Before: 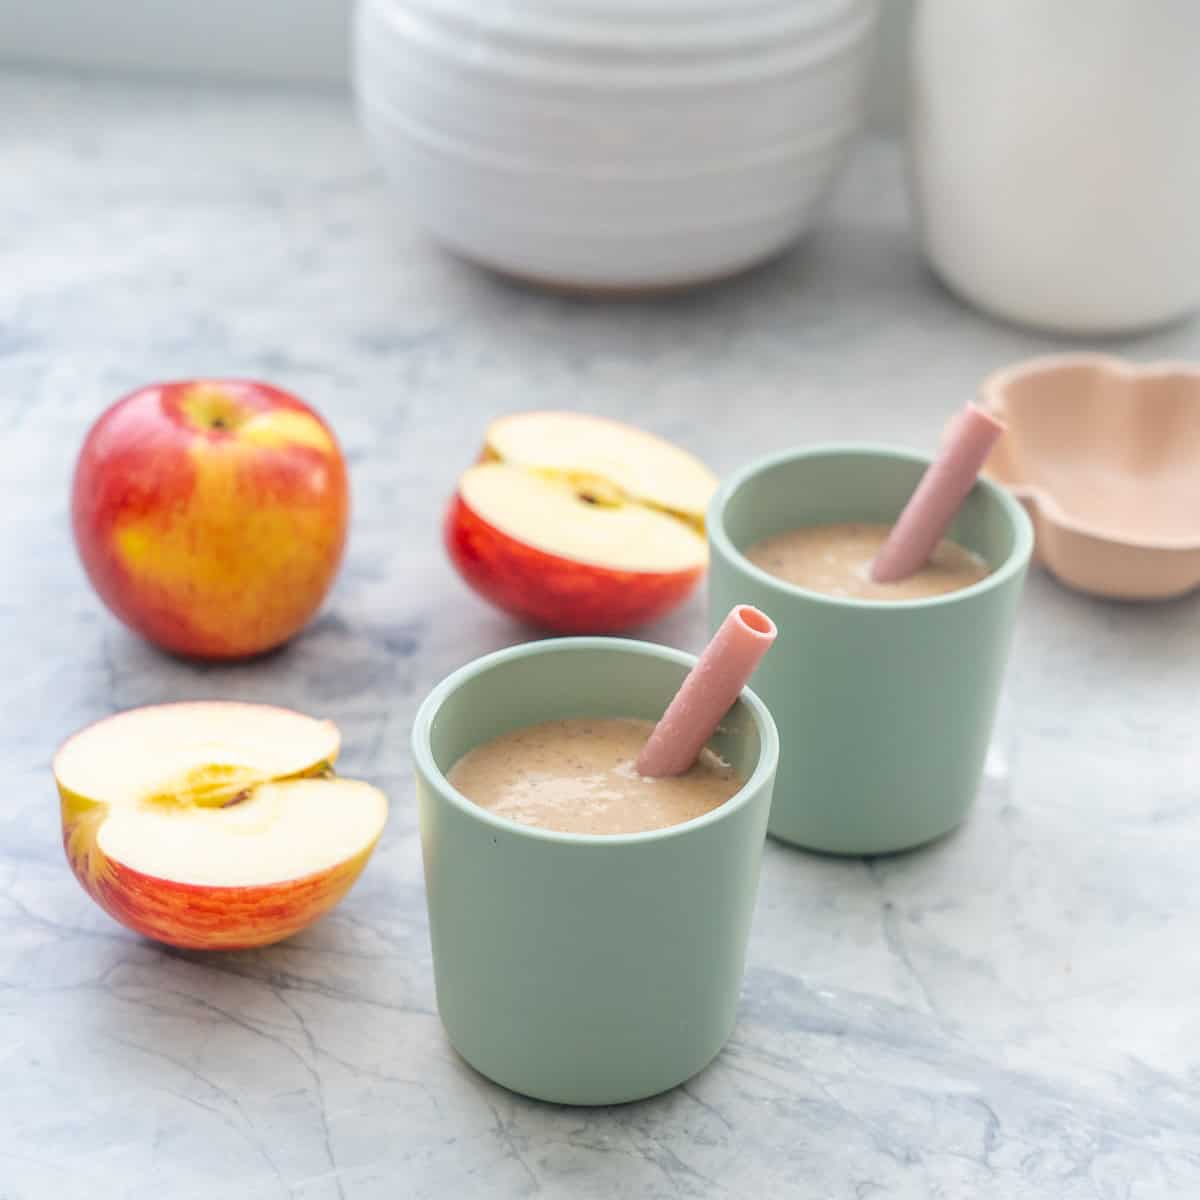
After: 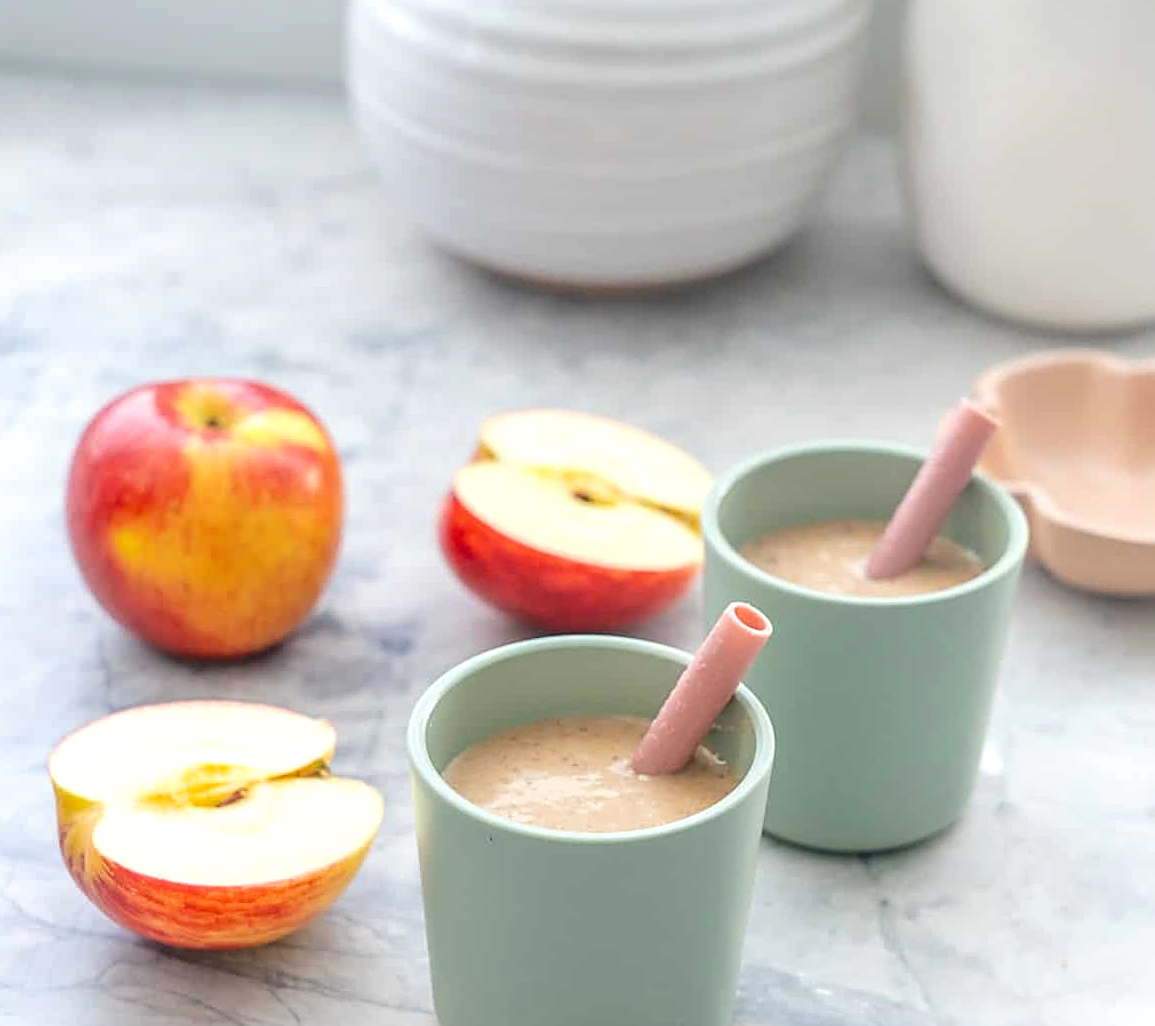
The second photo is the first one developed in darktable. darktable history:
crop and rotate: angle 0.2°, left 0.275%, right 3.127%, bottom 14.18%
sharpen: on, module defaults
exposure: exposure 0.191 EV, compensate highlight preservation false
